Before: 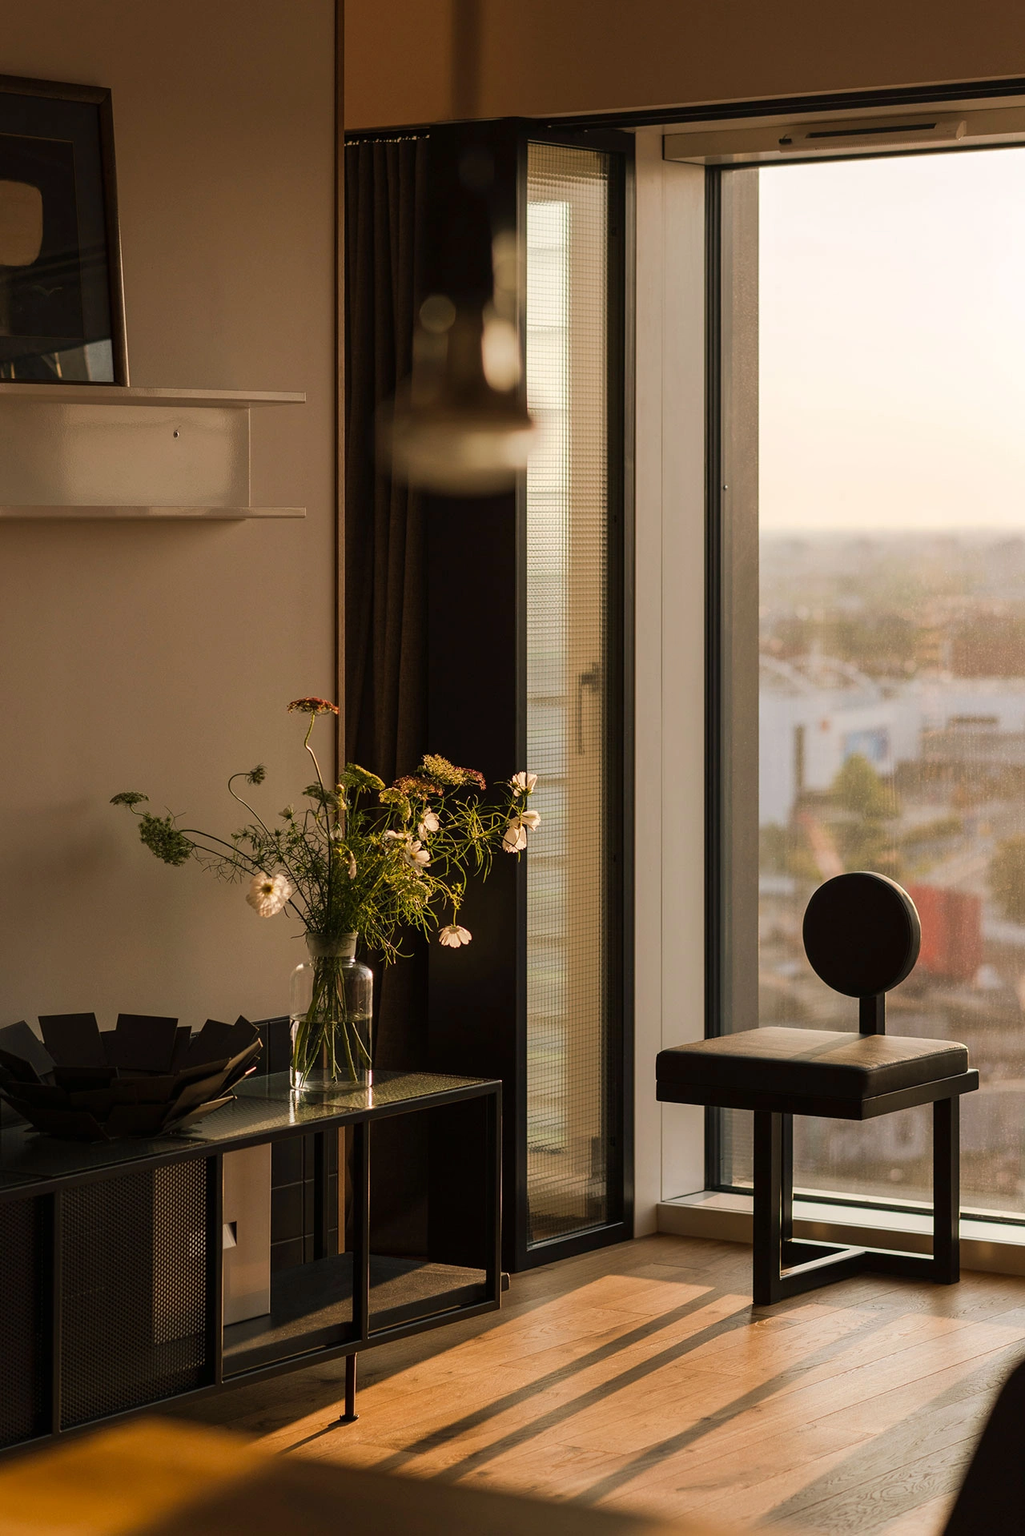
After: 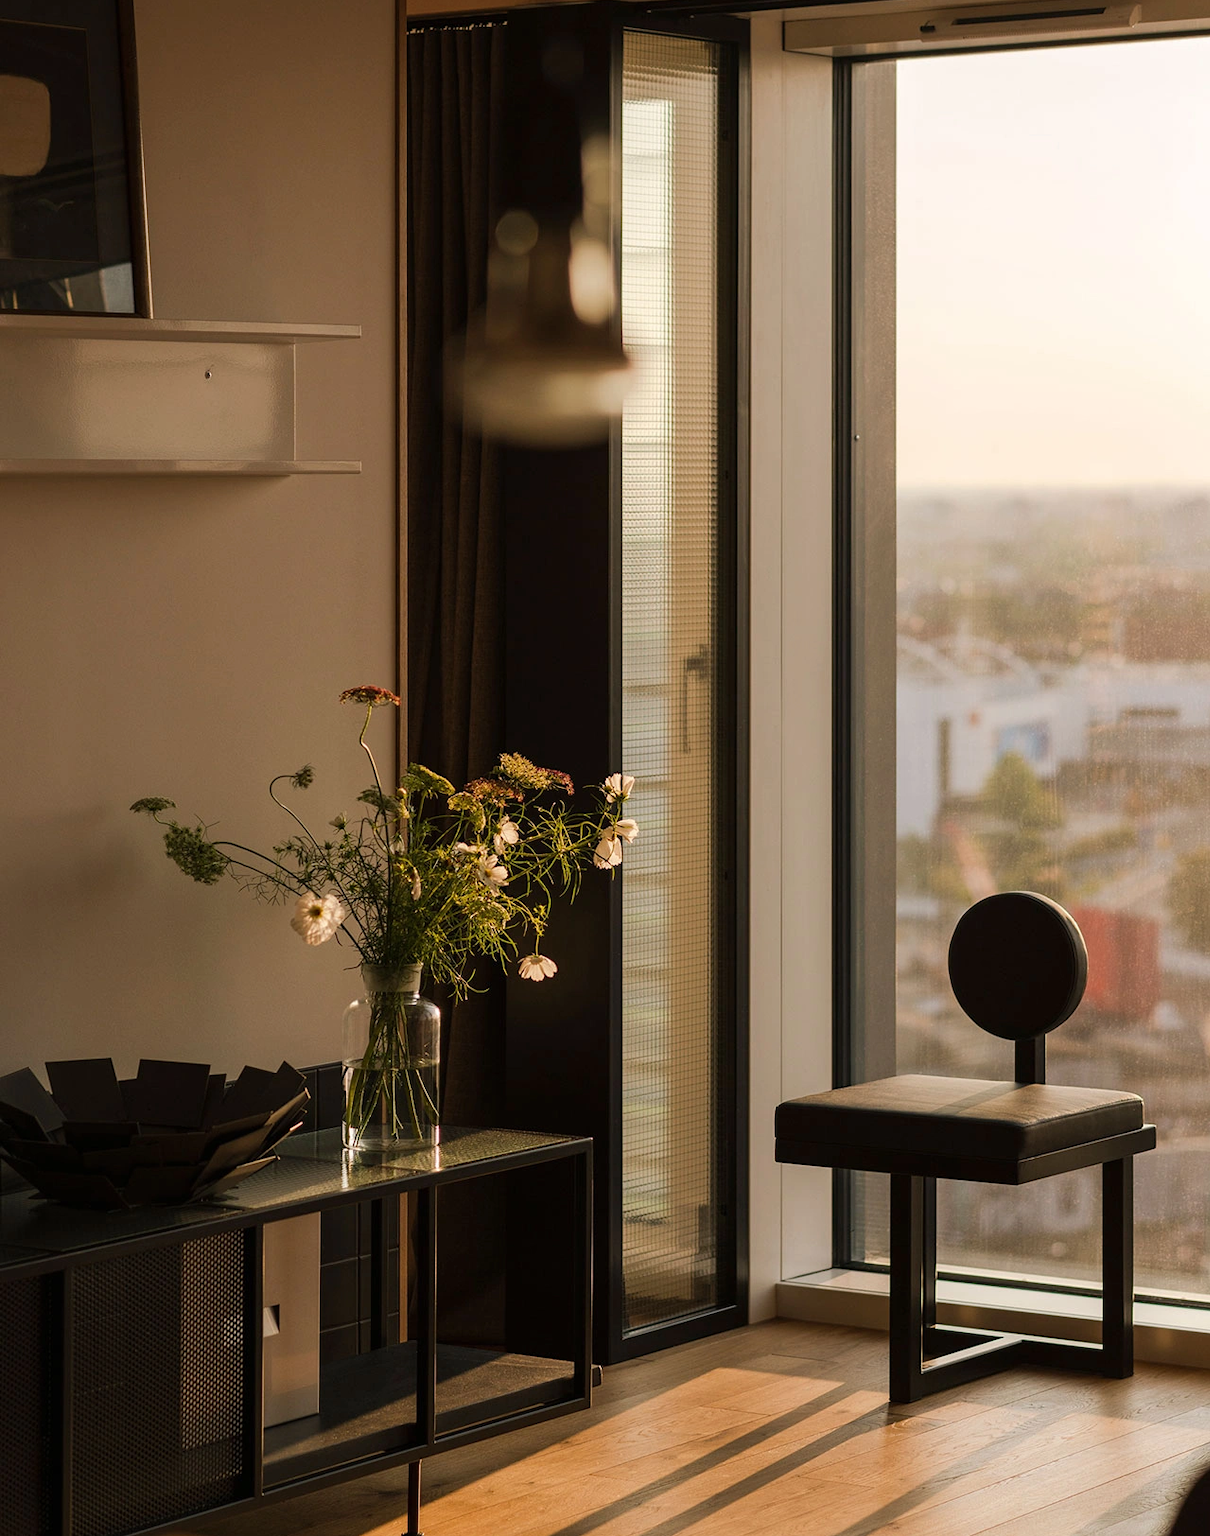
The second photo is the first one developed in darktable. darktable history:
crop: top 7.615%, bottom 7.699%
